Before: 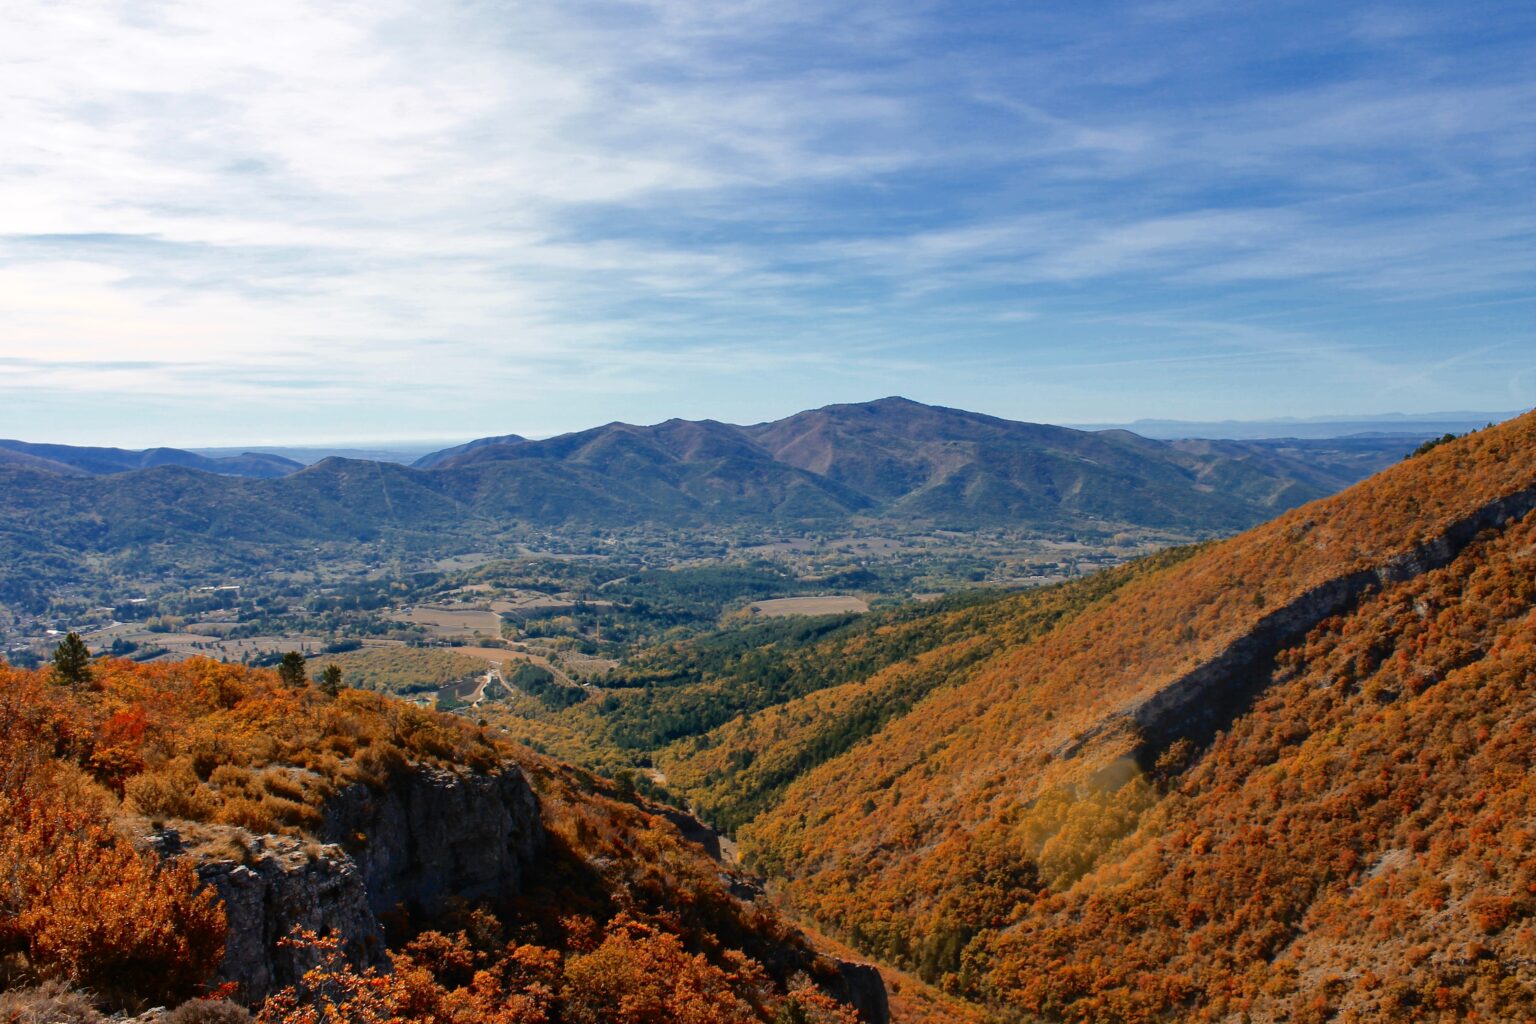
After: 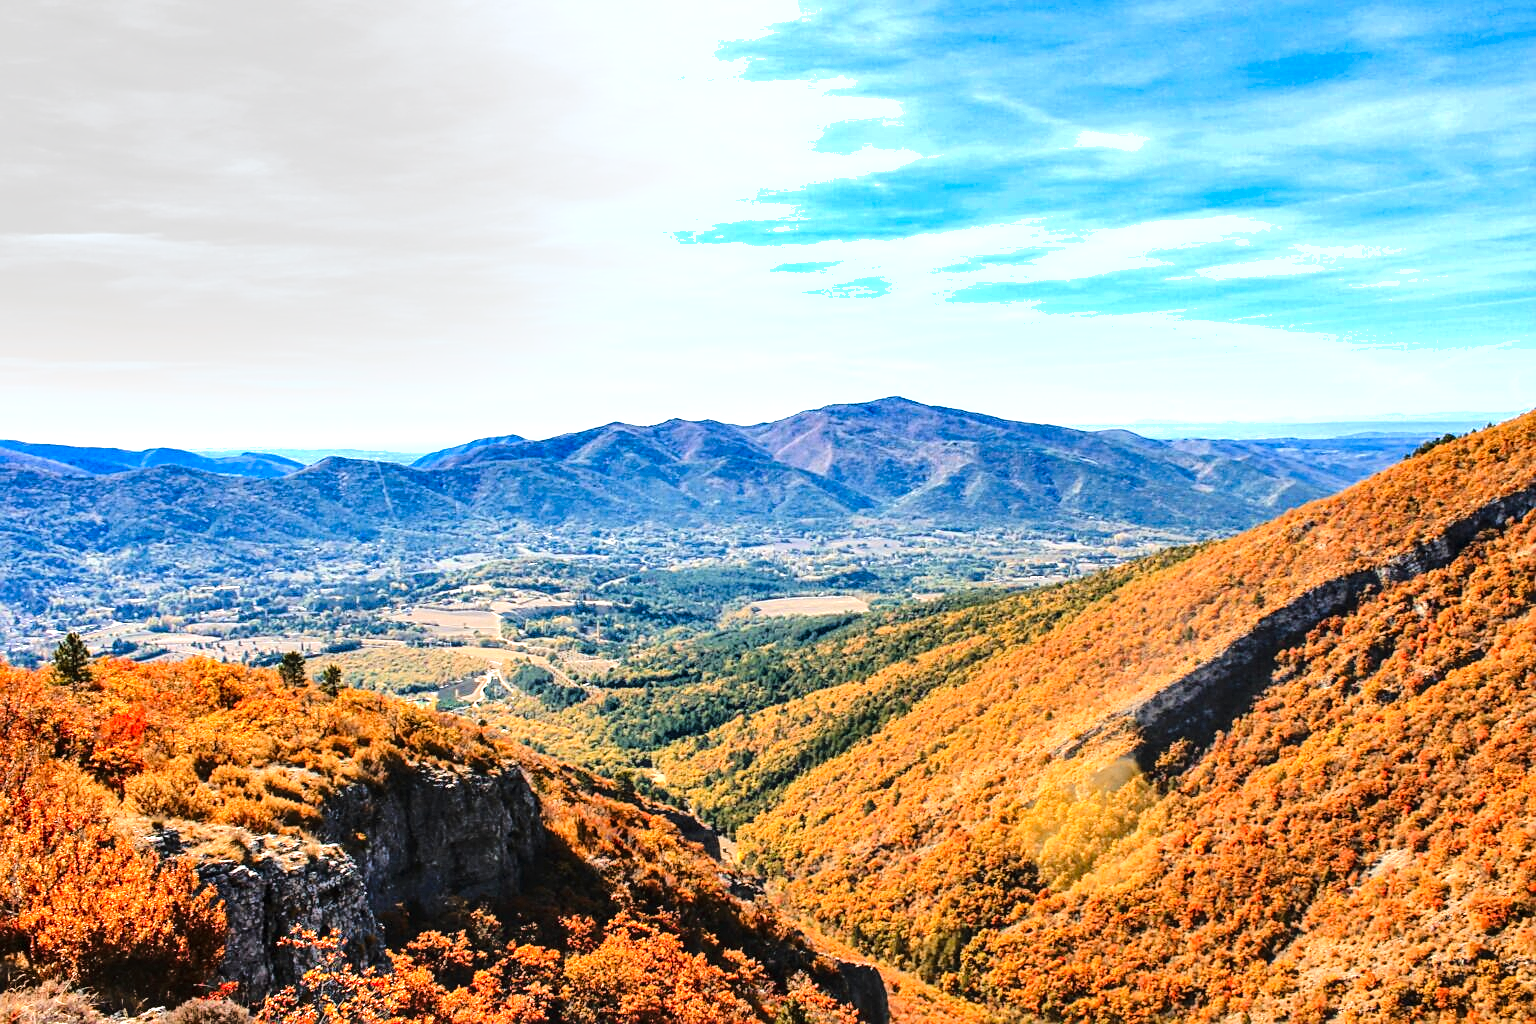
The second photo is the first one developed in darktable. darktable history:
shadows and highlights: white point adjustment 0.997, soften with gaussian
tone curve: curves: ch0 [(0, 0) (0.003, 0.002) (0.011, 0.007) (0.025, 0.014) (0.044, 0.023) (0.069, 0.033) (0.1, 0.052) (0.136, 0.081) (0.177, 0.134) (0.224, 0.205) (0.277, 0.296) (0.335, 0.401) (0.399, 0.501) (0.468, 0.589) (0.543, 0.658) (0.623, 0.738) (0.709, 0.804) (0.801, 0.871) (0.898, 0.93) (1, 1)], color space Lab, linked channels, preserve colors none
local contrast: on, module defaults
exposure: black level correction 0, exposure 1.367 EV, compensate exposure bias true, compensate highlight preservation false
sharpen: on, module defaults
tone equalizer: -7 EV 0.114 EV, edges refinement/feathering 500, mask exposure compensation -1.57 EV, preserve details no
